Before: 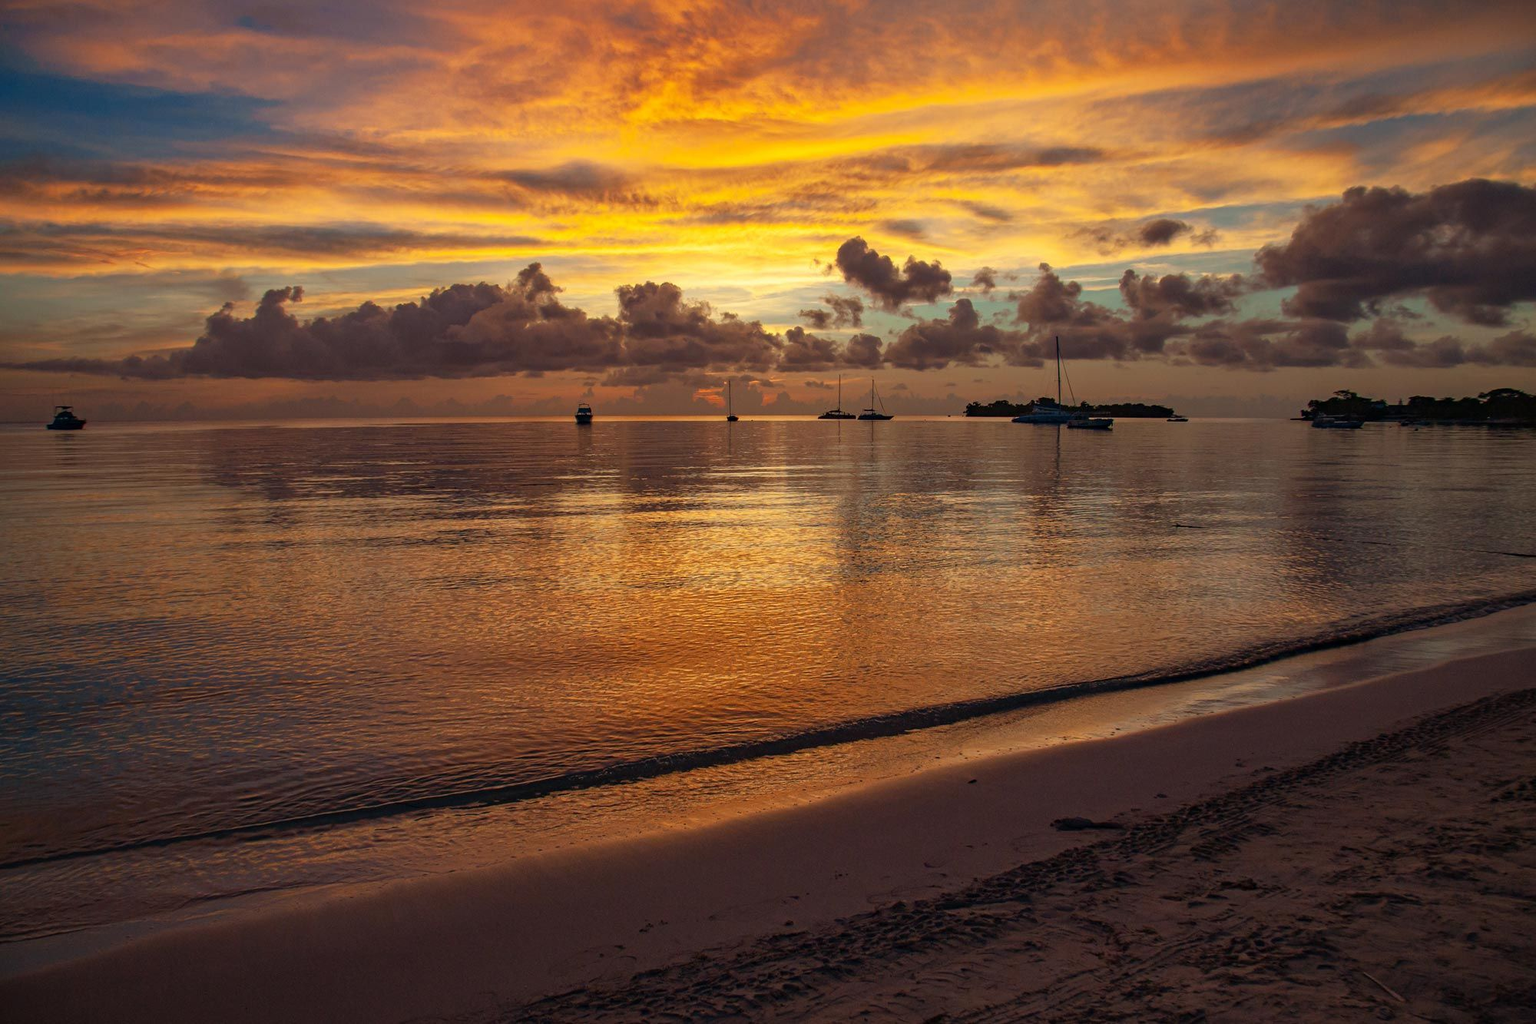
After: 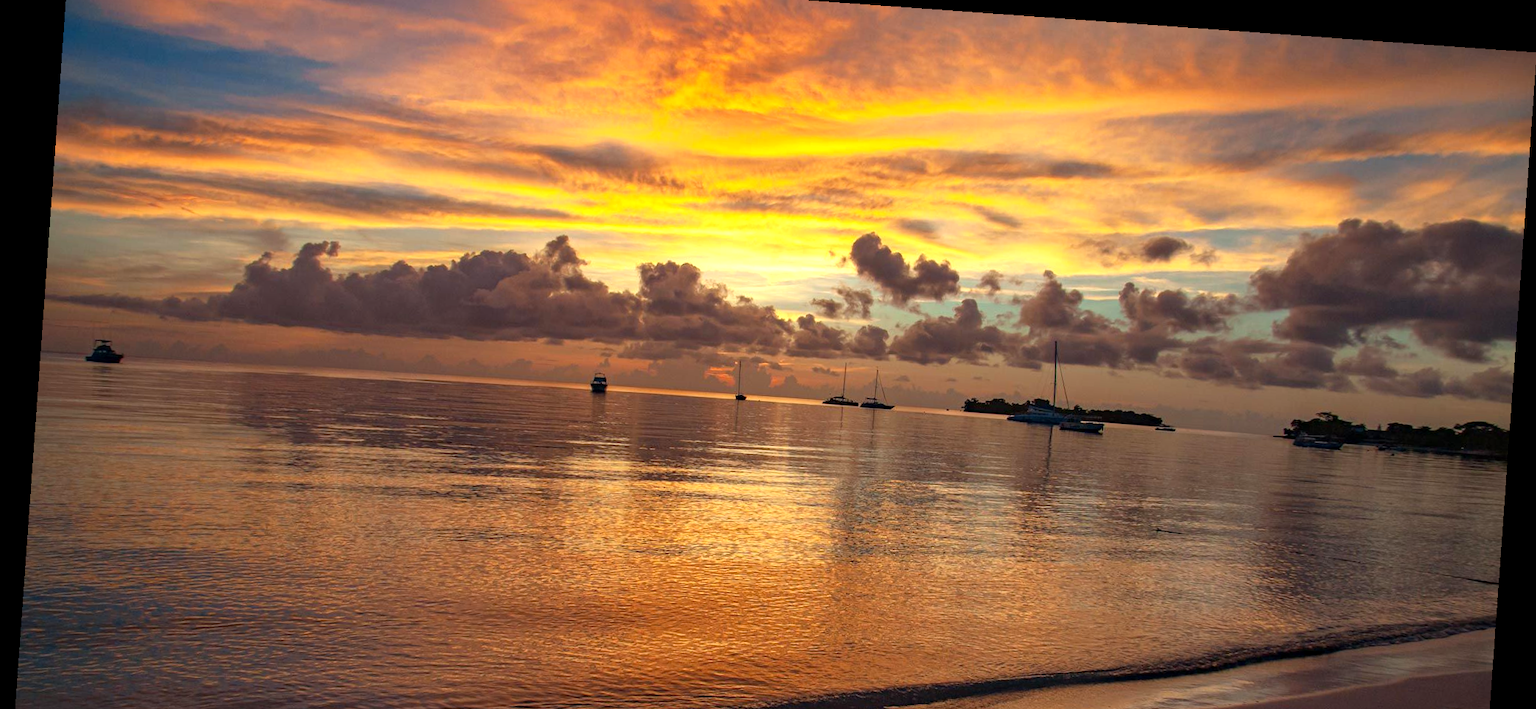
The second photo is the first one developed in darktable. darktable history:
crop and rotate: top 4.848%, bottom 29.503%
rotate and perspective: rotation 4.1°, automatic cropping off
exposure: black level correction 0.001, exposure 0.5 EV, compensate exposure bias true, compensate highlight preservation false
